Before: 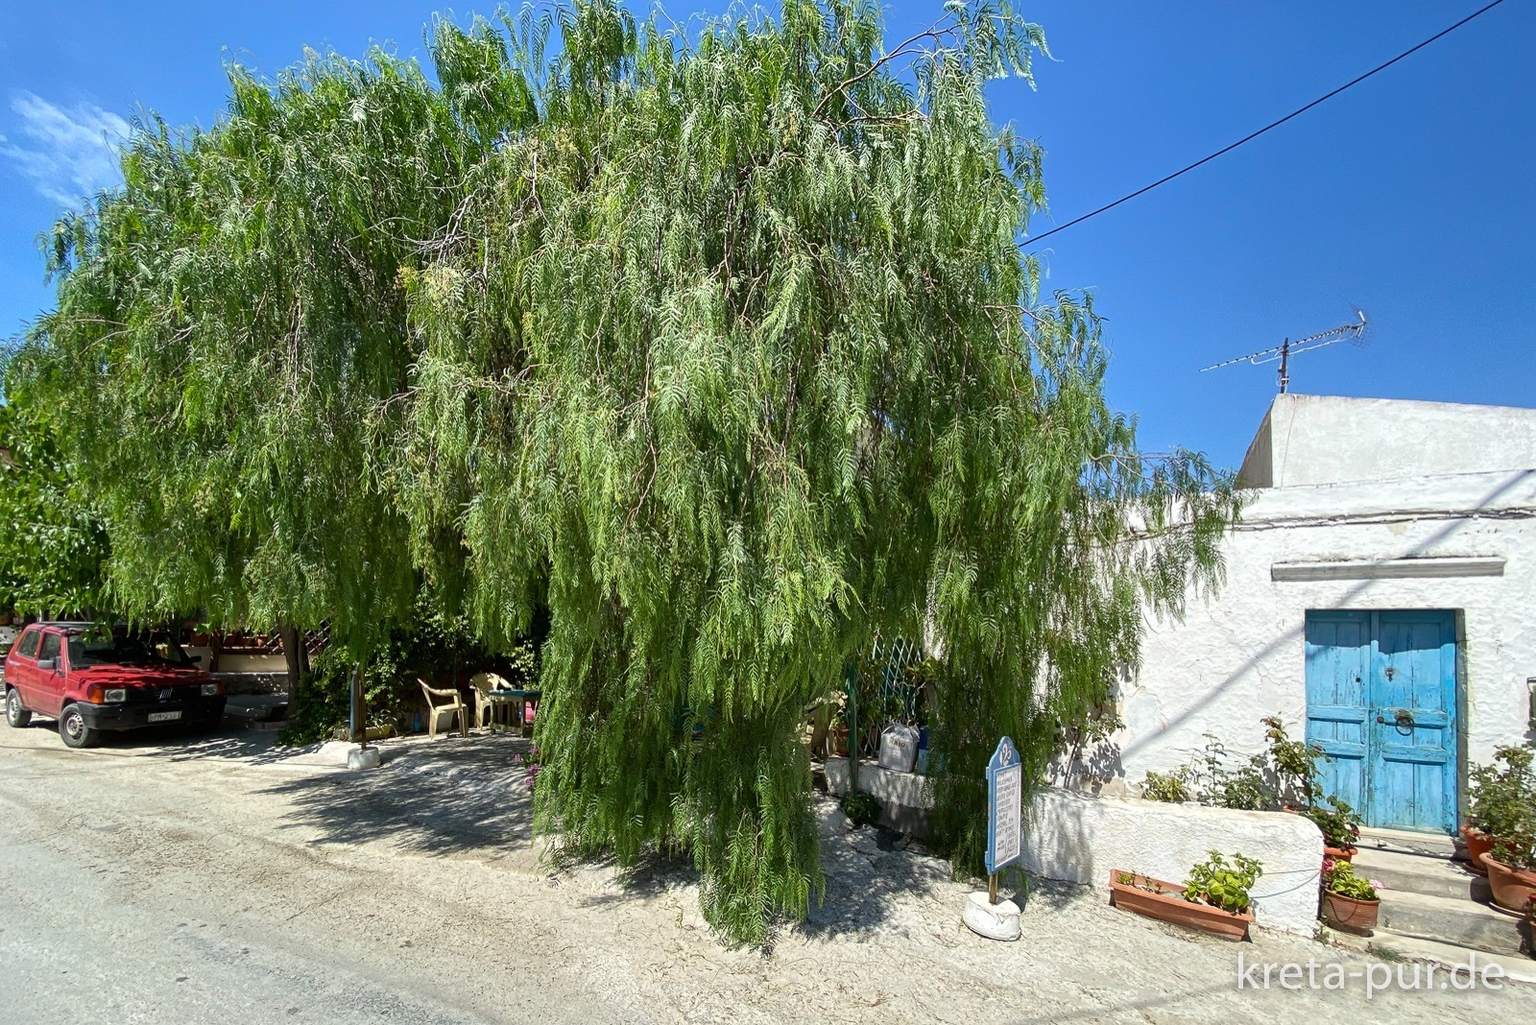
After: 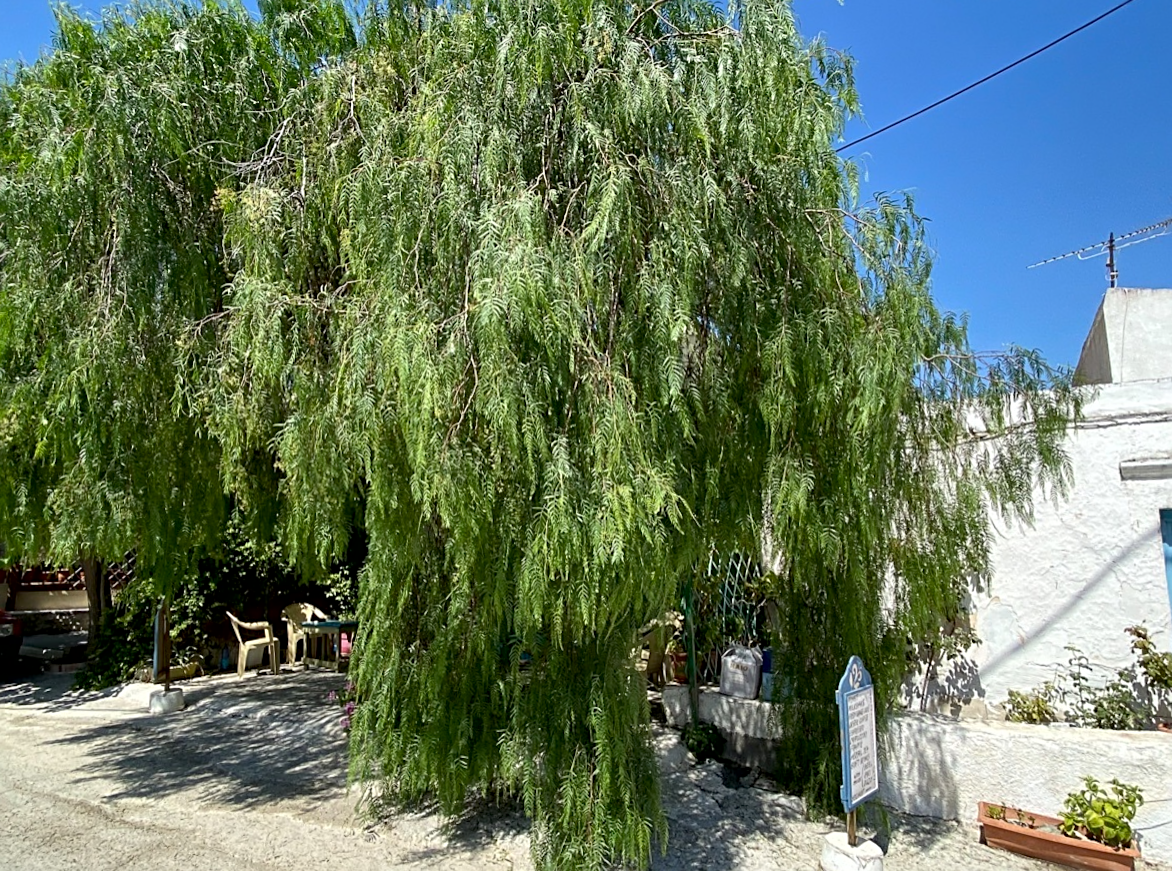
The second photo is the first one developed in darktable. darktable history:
exposure: black level correction 0.005, exposure 0.014 EV, compensate highlight preservation false
crop: left 11.225%, top 5.381%, right 9.565%, bottom 10.314%
sharpen: on, module defaults
lowpass: radius 0.5, unbound 0
rotate and perspective: rotation -1.68°, lens shift (vertical) -0.146, crop left 0.049, crop right 0.912, crop top 0.032, crop bottom 0.96
